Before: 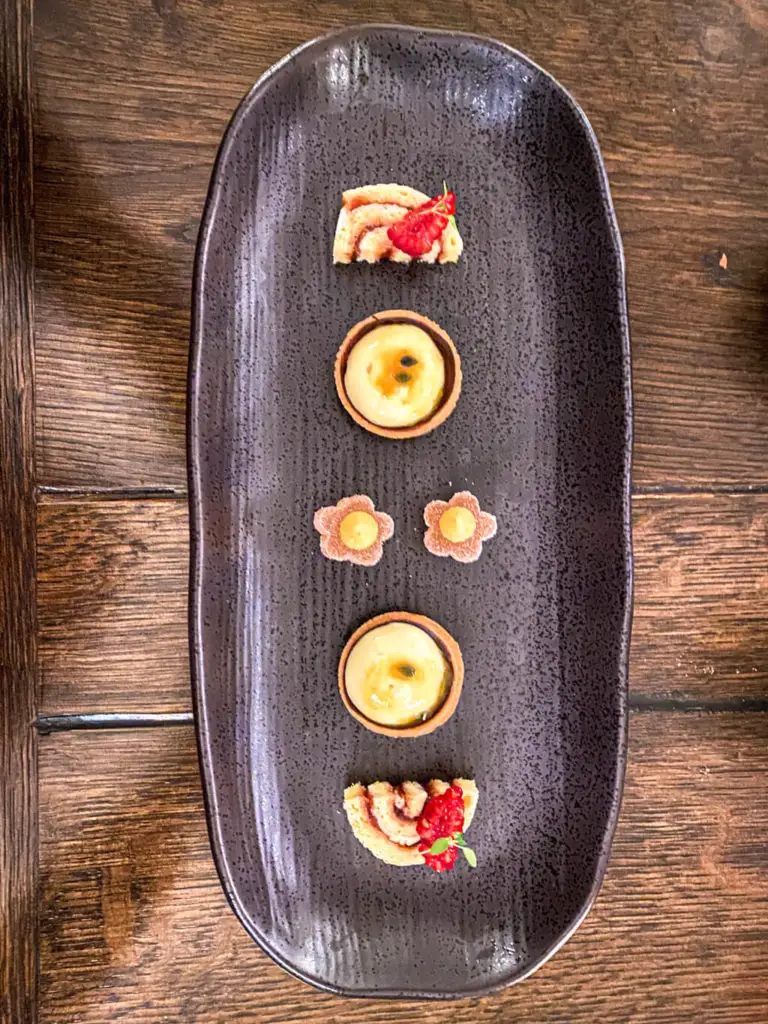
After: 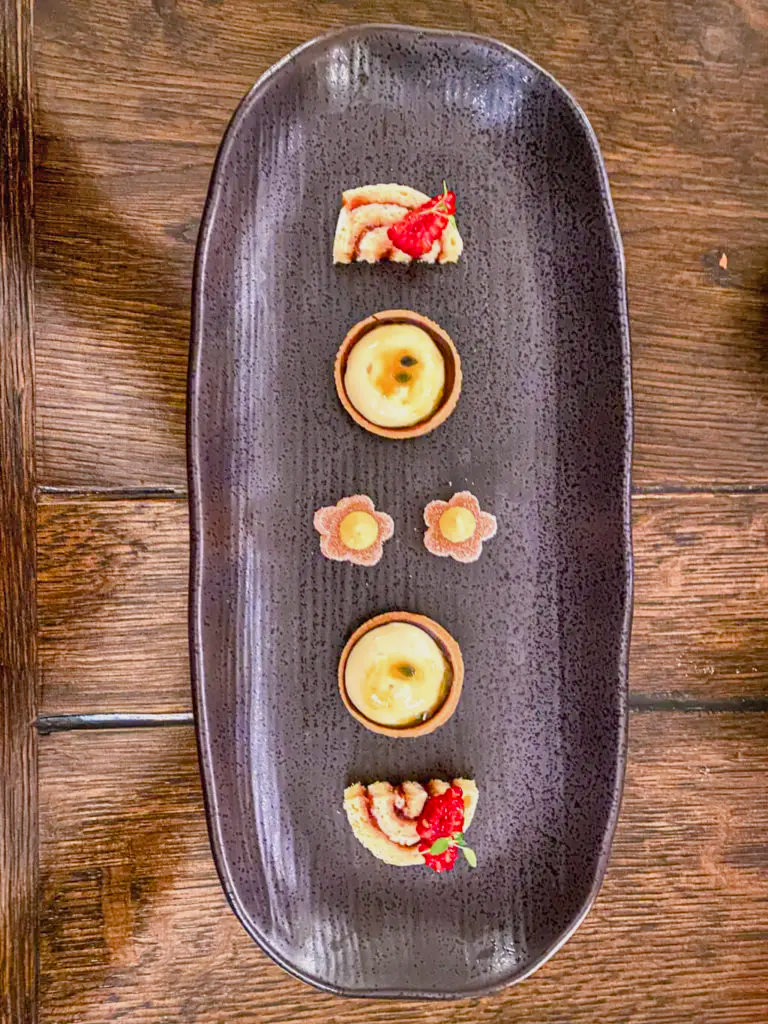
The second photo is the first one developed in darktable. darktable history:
shadows and highlights: shadows 75, highlights -25, soften with gaussian
color balance rgb: shadows lift › chroma 1%, shadows lift › hue 113°, highlights gain › chroma 0.2%, highlights gain › hue 333°, perceptual saturation grading › global saturation 20%, perceptual saturation grading › highlights -25%, perceptual saturation grading › shadows 25%, contrast -10%
